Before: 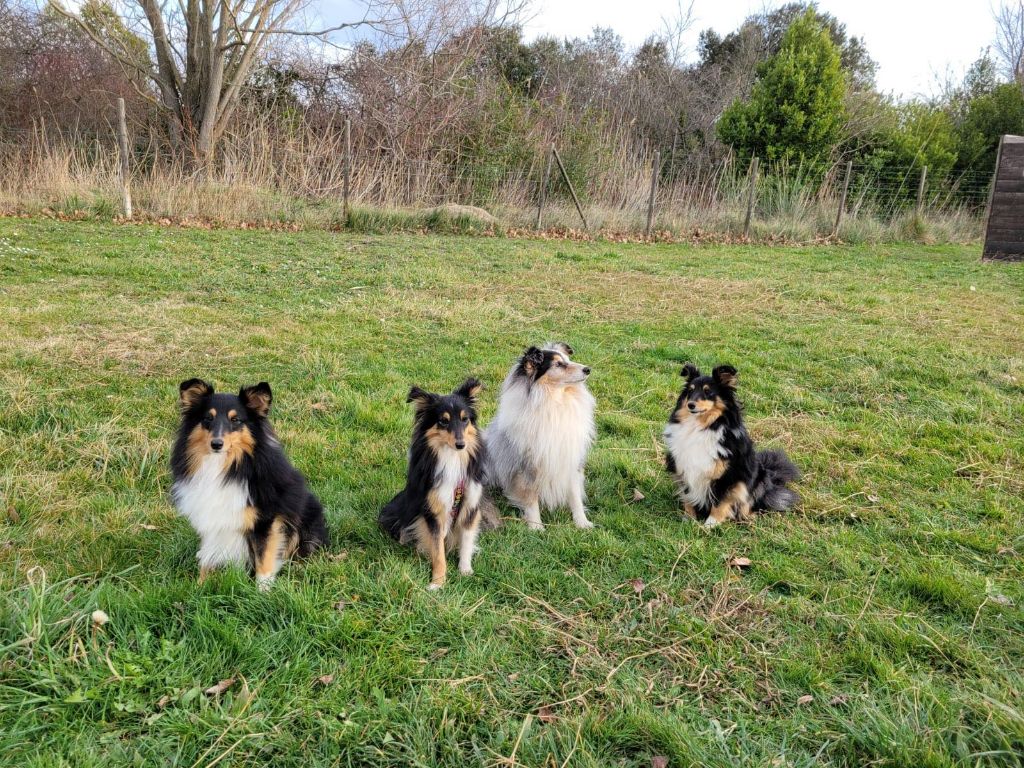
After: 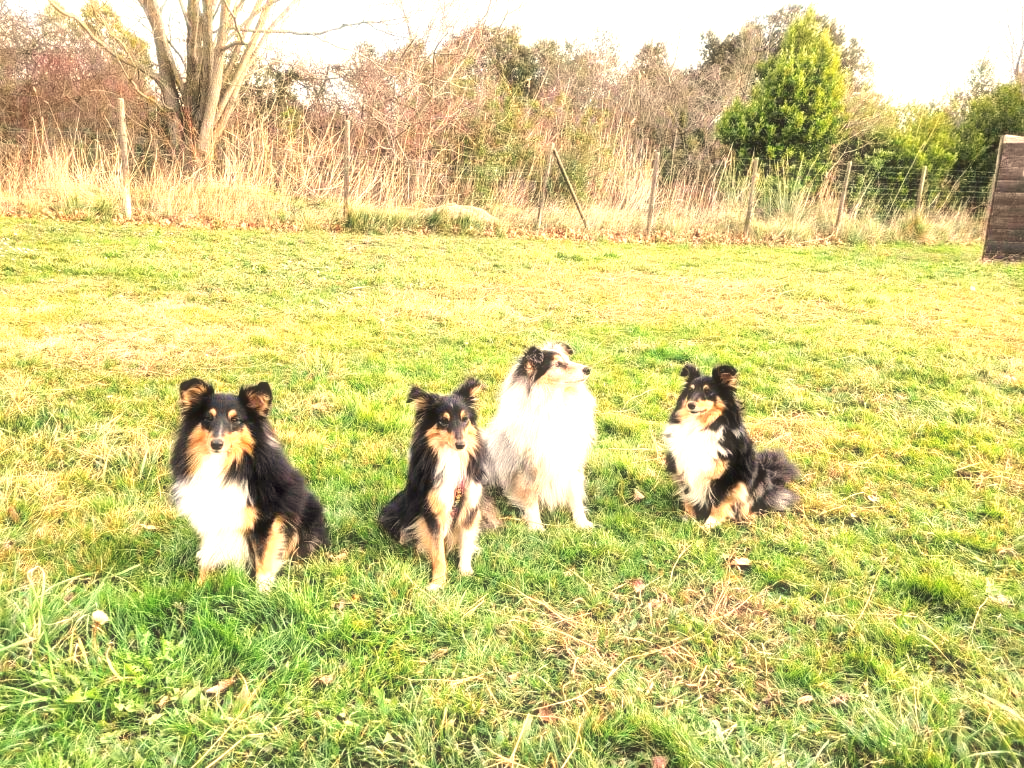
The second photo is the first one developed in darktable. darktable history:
exposure: black level correction 0, exposure 1.35 EV, compensate exposure bias true, compensate highlight preservation false
tone equalizer: on, module defaults
haze removal: strength -0.09, distance 0.358, compatibility mode true, adaptive false
white balance: red 1.123, blue 0.83
